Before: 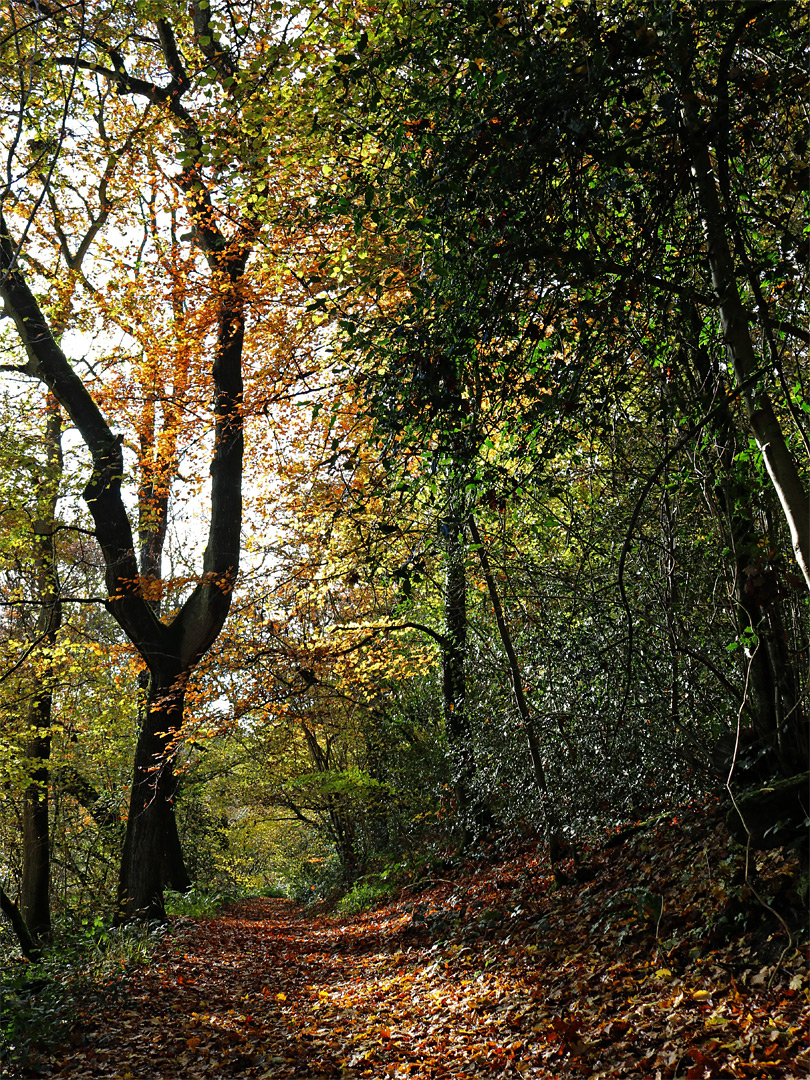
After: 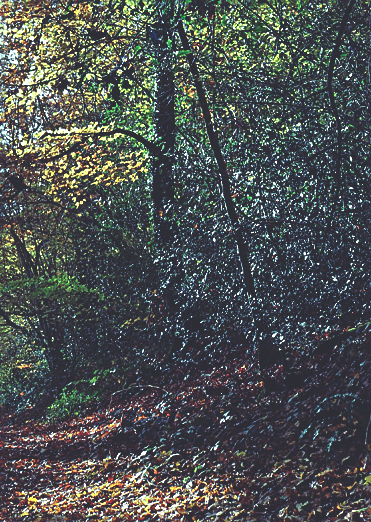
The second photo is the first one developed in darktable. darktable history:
rgb curve: curves: ch0 [(0, 0.186) (0.314, 0.284) (0.576, 0.466) (0.805, 0.691) (0.936, 0.886)]; ch1 [(0, 0.186) (0.314, 0.284) (0.581, 0.534) (0.771, 0.746) (0.936, 0.958)]; ch2 [(0, 0.216) (0.275, 0.39) (1, 1)], mode RGB, independent channels, compensate middle gray true, preserve colors none
sharpen: on, module defaults
crop: left 35.976%, top 45.819%, right 18.162%, bottom 5.807%
